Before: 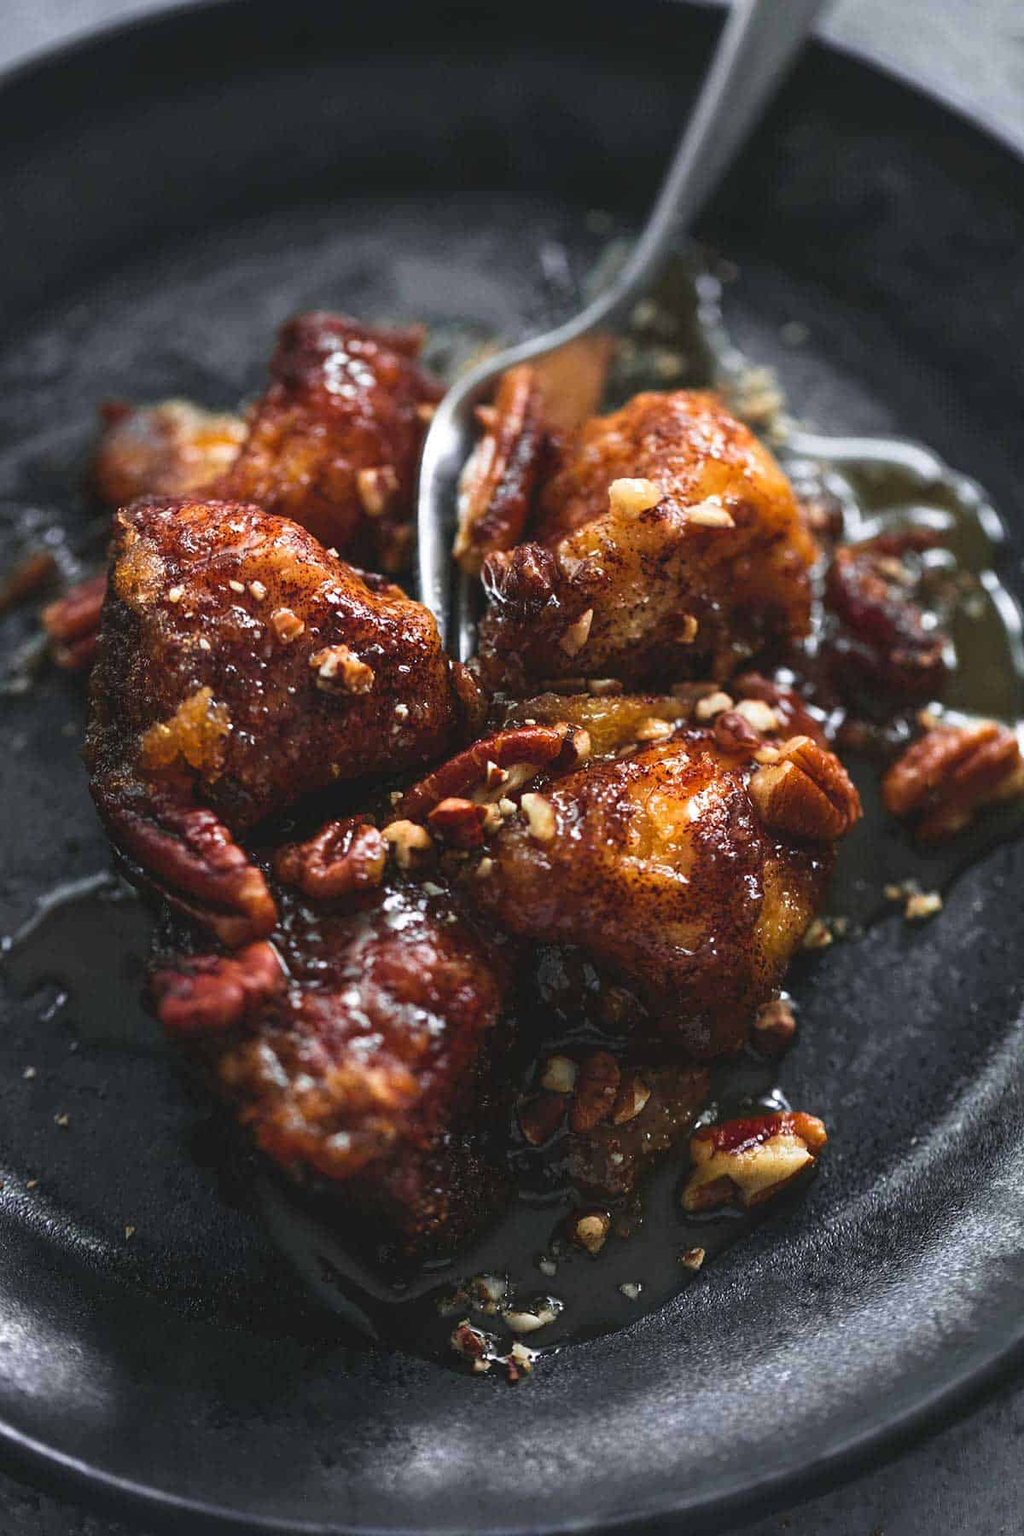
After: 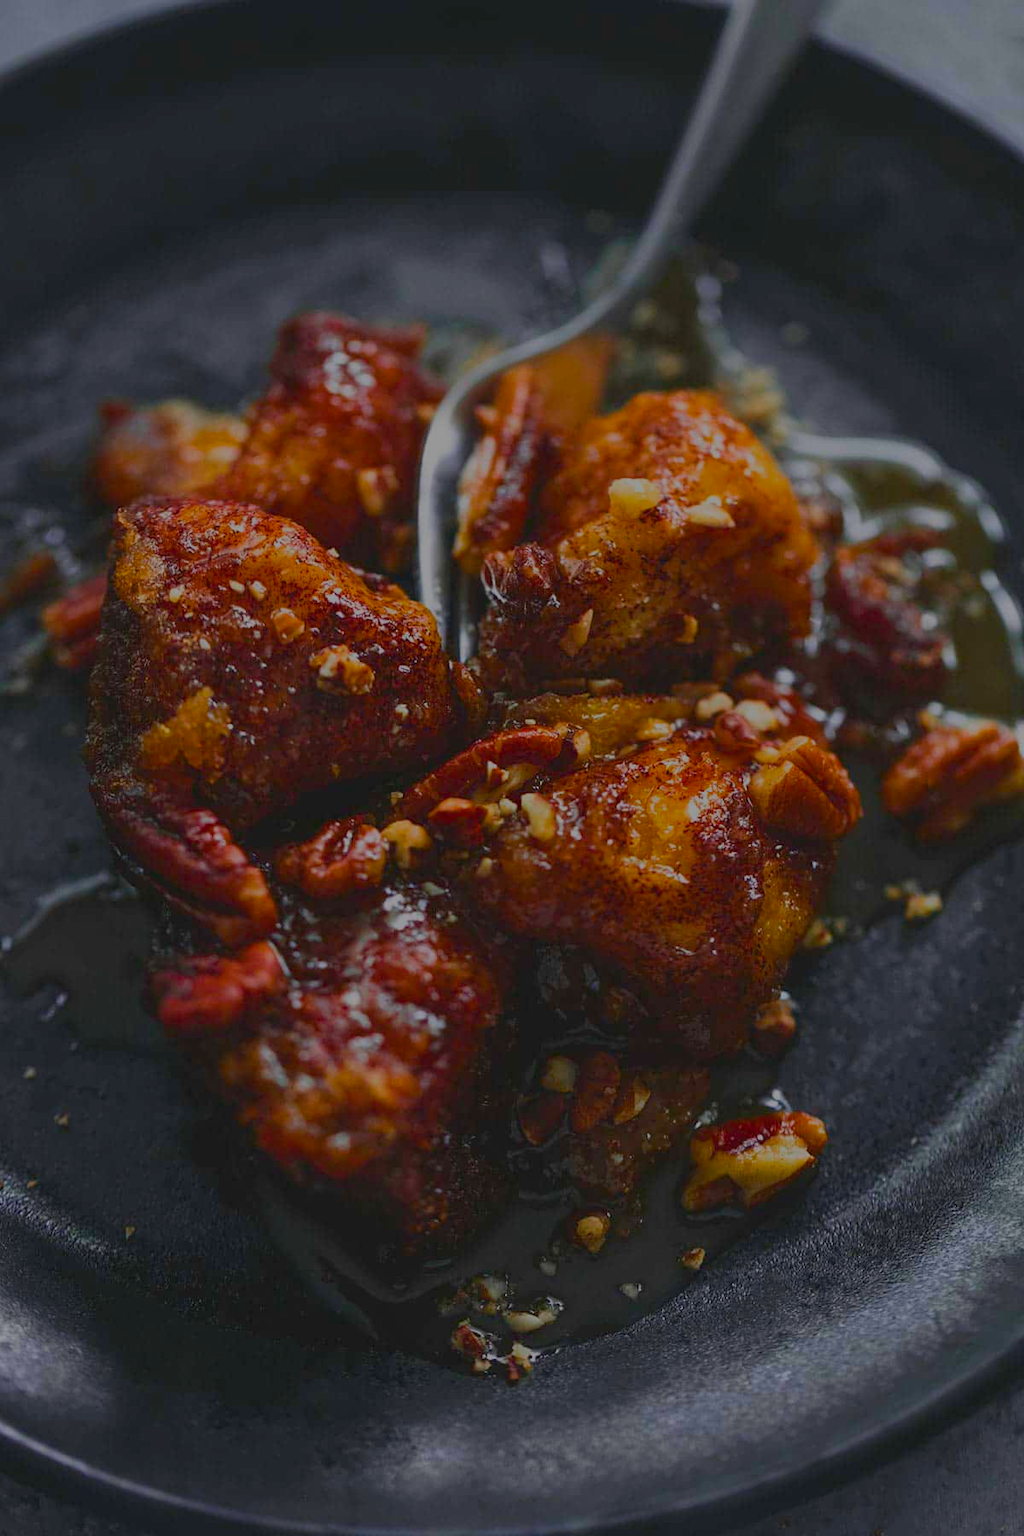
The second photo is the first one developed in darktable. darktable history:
color balance rgb: power › hue 313.22°, linear chroma grading › global chroma 15.399%, perceptual saturation grading › global saturation 14.633%, global vibrance 24.252%, contrast -25.082%
exposure: exposure -1.376 EV, compensate exposure bias true, compensate highlight preservation false
